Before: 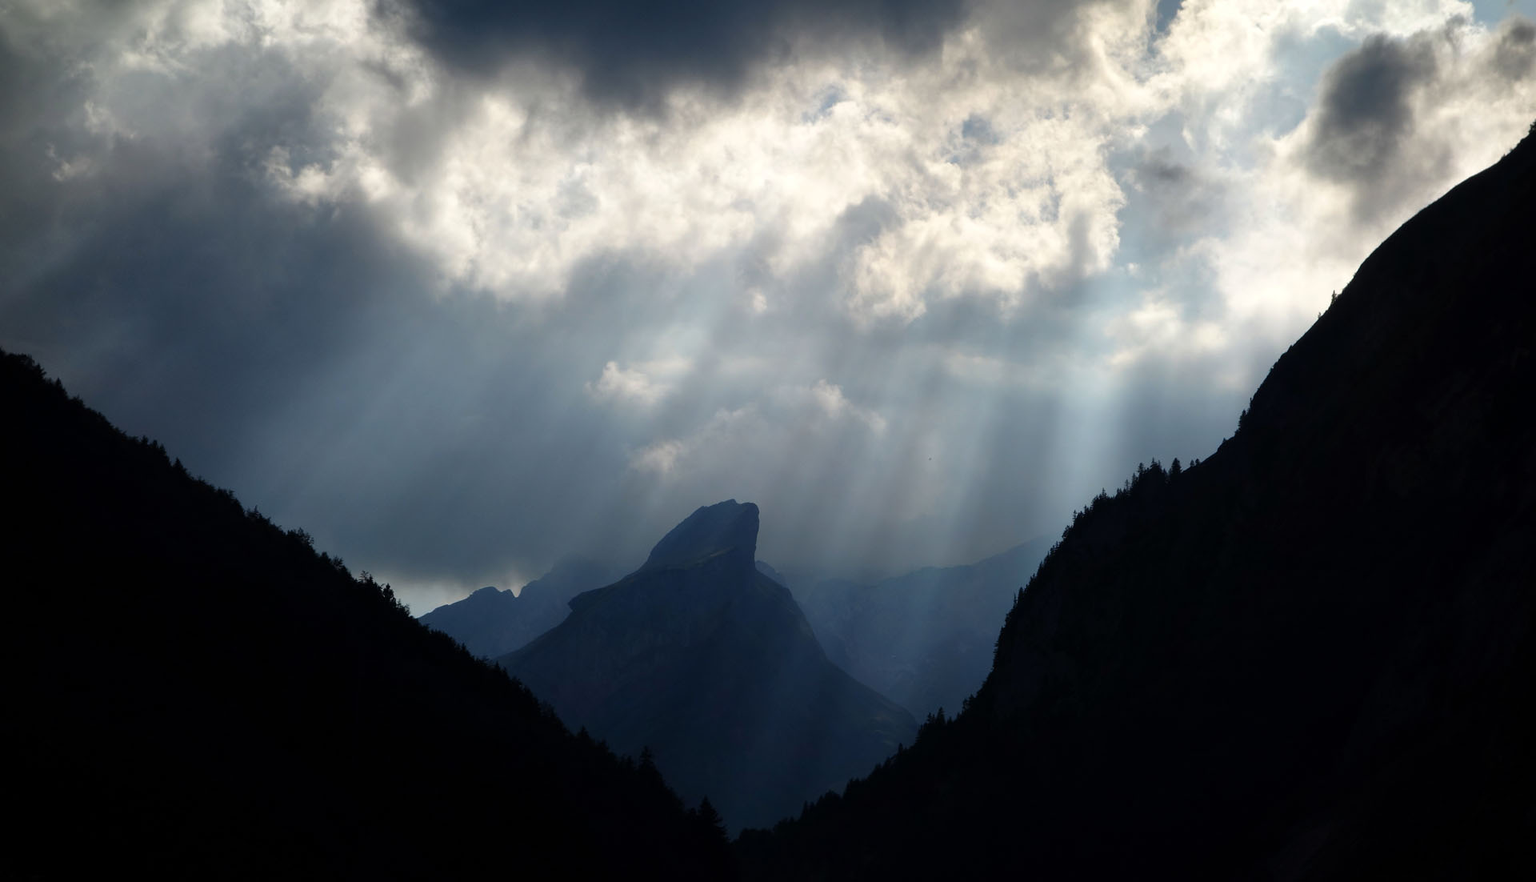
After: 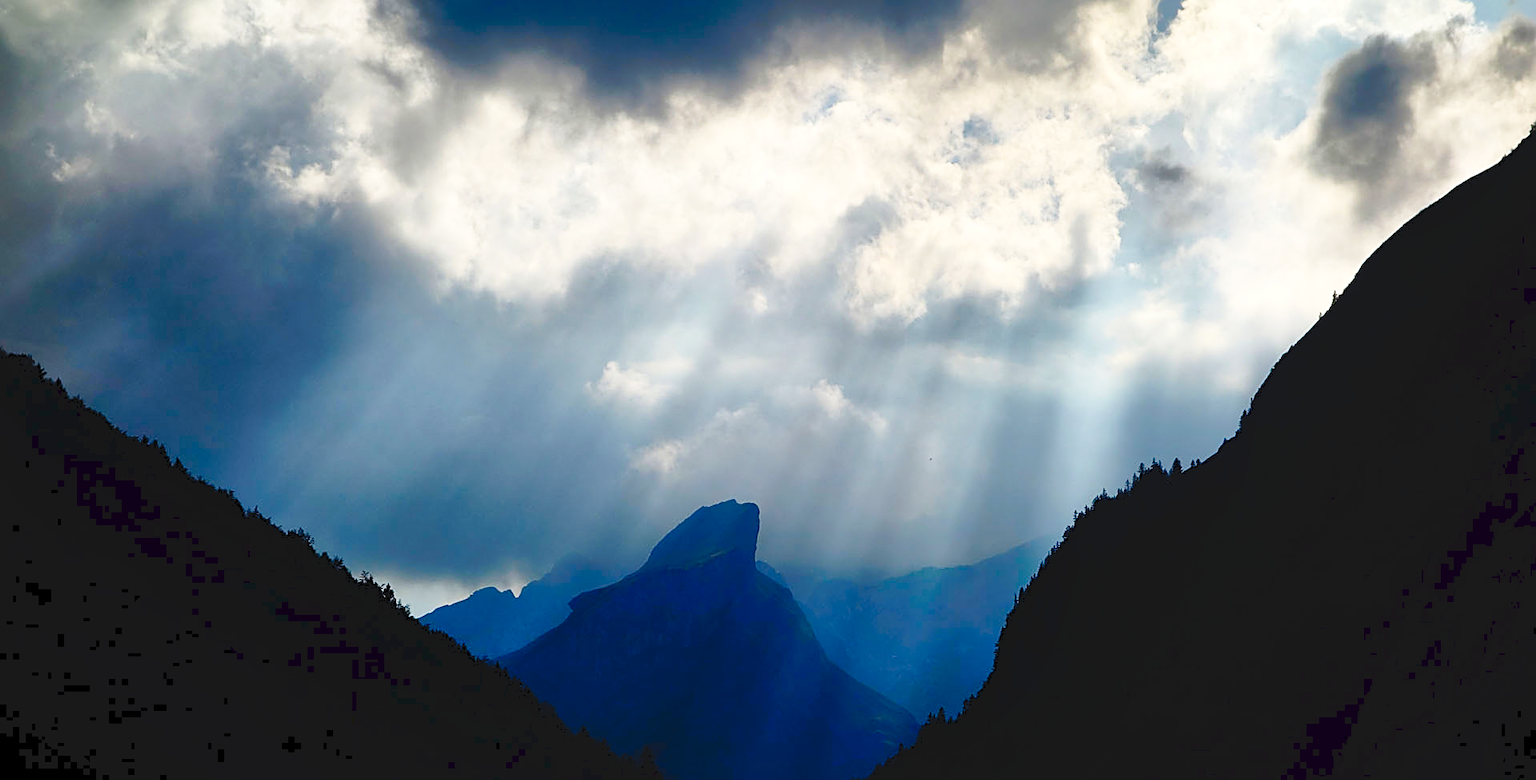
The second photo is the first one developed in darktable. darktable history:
crop and rotate: top 0%, bottom 11.49%
contrast brightness saturation: contrast 0.23, brightness 0.1, saturation 0.29
color balance rgb: perceptual saturation grading › global saturation 20%, perceptual saturation grading › highlights -25%, perceptual saturation grading › shadows 25%
sharpen: amount 0.75
tone curve: curves: ch0 [(0, 0) (0.003, 0.047) (0.011, 0.051) (0.025, 0.051) (0.044, 0.057) (0.069, 0.068) (0.1, 0.076) (0.136, 0.108) (0.177, 0.166) (0.224, 0.229) (0.277, 0.299) (0.335, 0.364) (0.399, 0.46) (0.468, 0.553) (0.543, 0.639) (0.623, 0.724) (0.709, 0.808) (0.801, 0.886) (0.898, 0.954) (1, 1)], preserve colors none
shadows and highlights: on, module defaults
